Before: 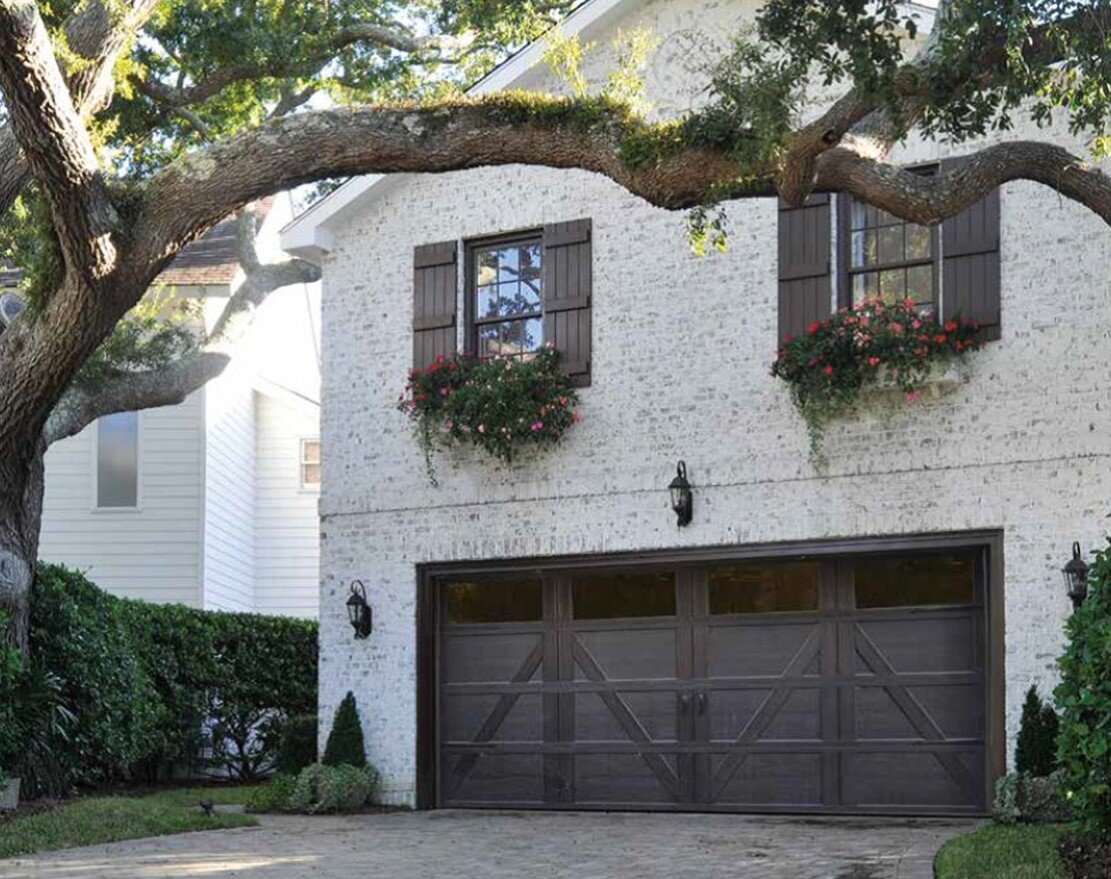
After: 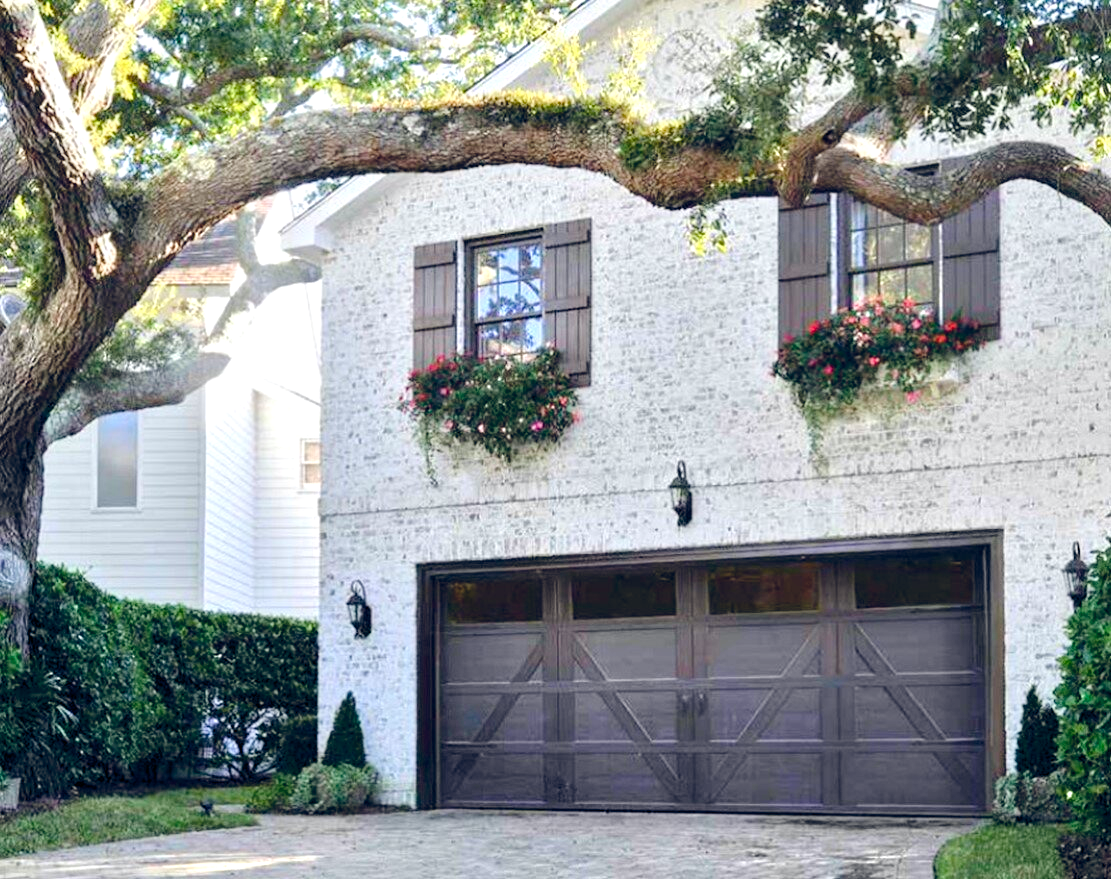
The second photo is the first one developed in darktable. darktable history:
color balance rgb: global offset › chroma 0.134%, global offset › hue 254.28°, perceptual saturation grading › global saturation 20%, perceptual saturation grading › highlights -25.632%, perceptual saturation grading › shadows 50.364%, global vibrance 14.331%
tone equalizer: -7 EV 0.163 EV, -6 EV 0.618 EV, -5 EV 1.15 EV, -4 EV 1.35 EV, -3 EV 1.16 EV, -2 EV 0.6 EV, -1 EV 0.156 EV, smoothing diameter 2.07%, edges refinement/feathering 24.46, mask exposure compensation -1.57 EV, filter diffusion 5
